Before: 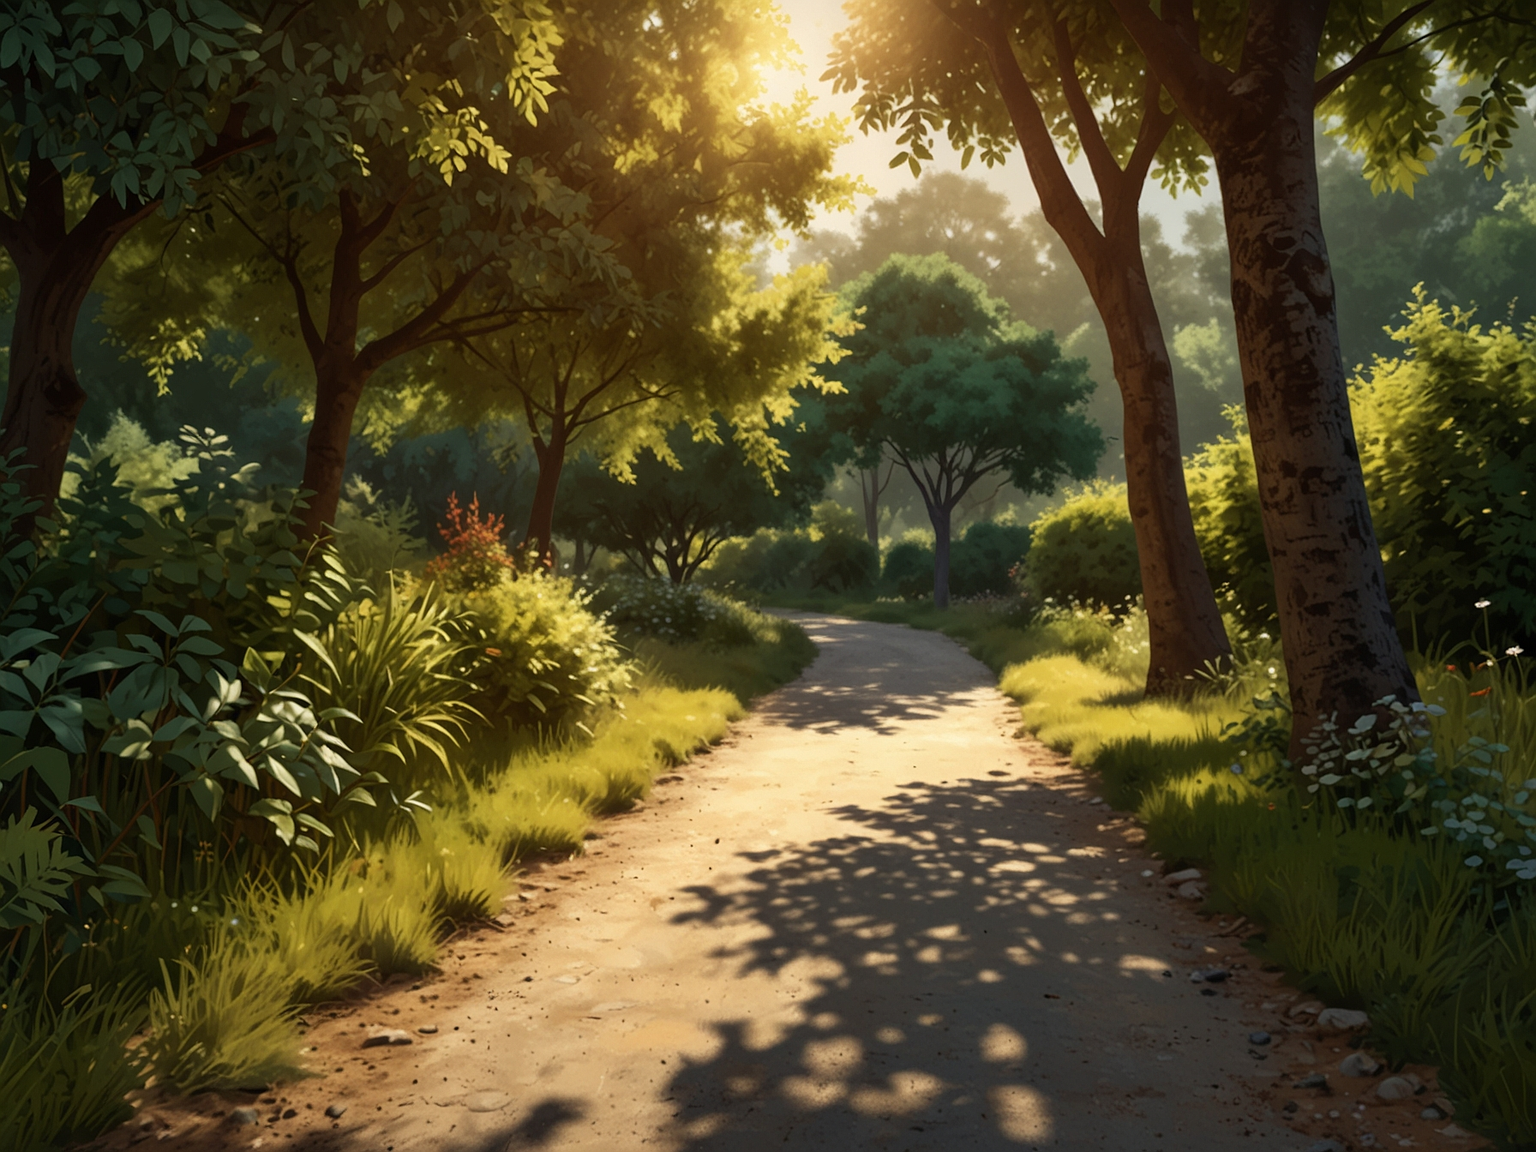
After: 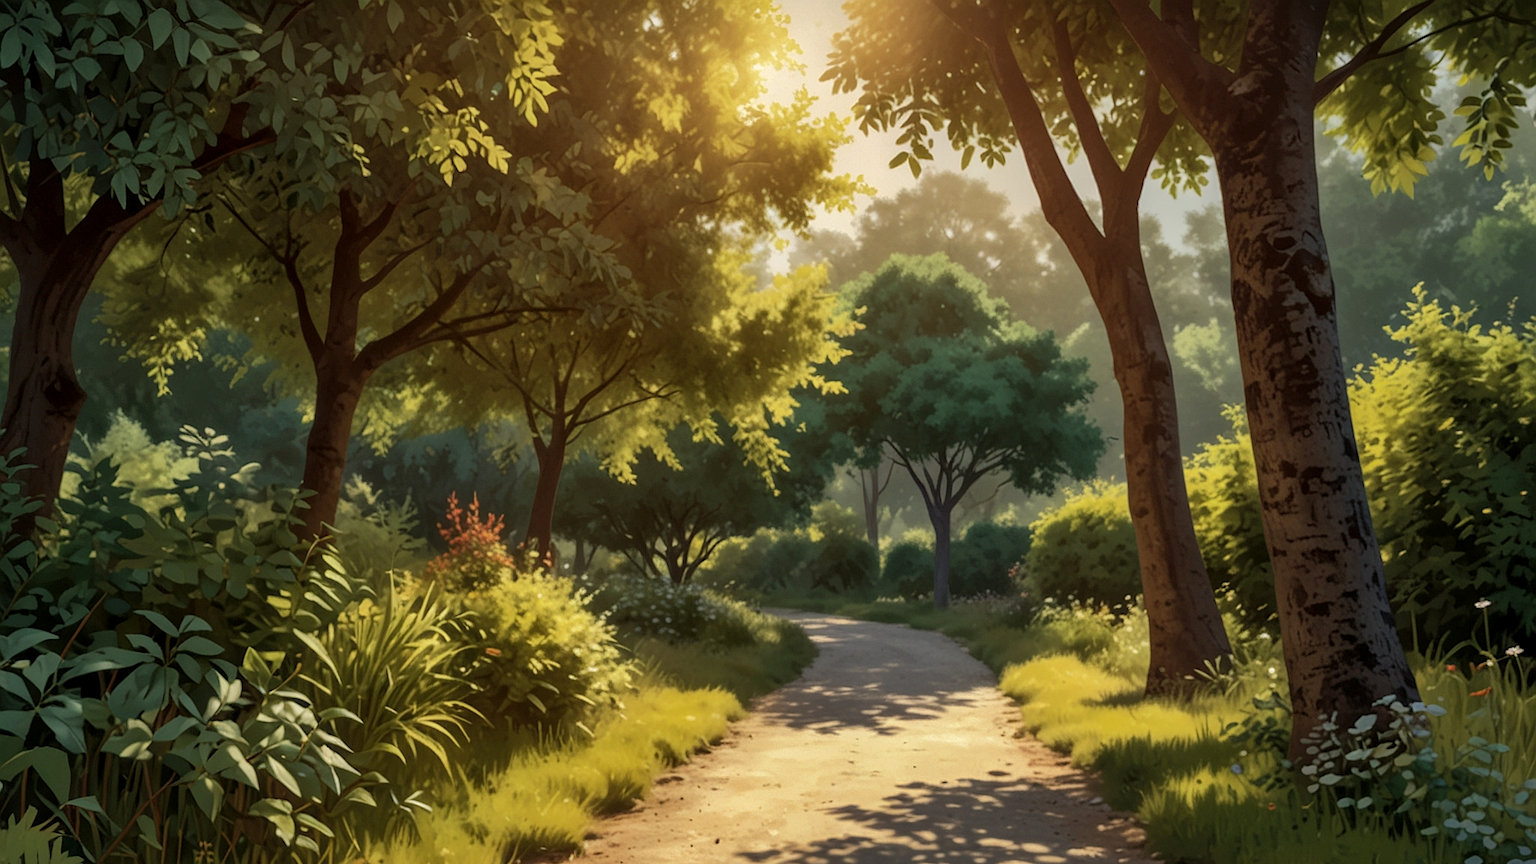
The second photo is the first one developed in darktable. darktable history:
crop: bottom 24.988%
shadows and highlights: shadows 40, highlights -60
local contrast: on, module defaults
